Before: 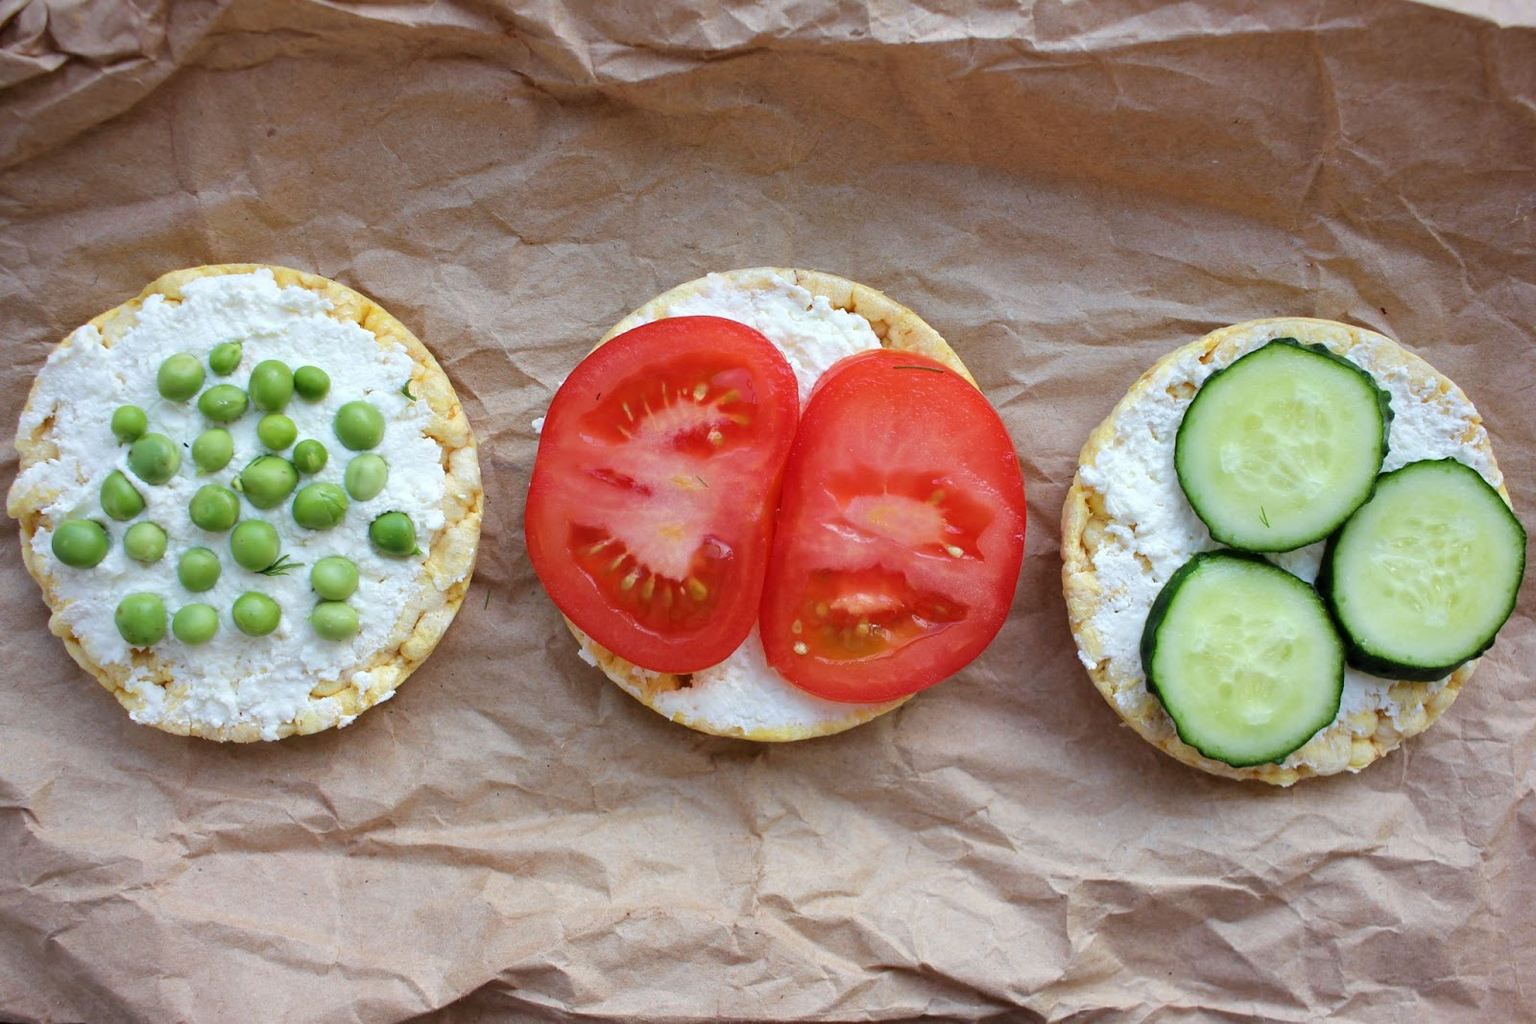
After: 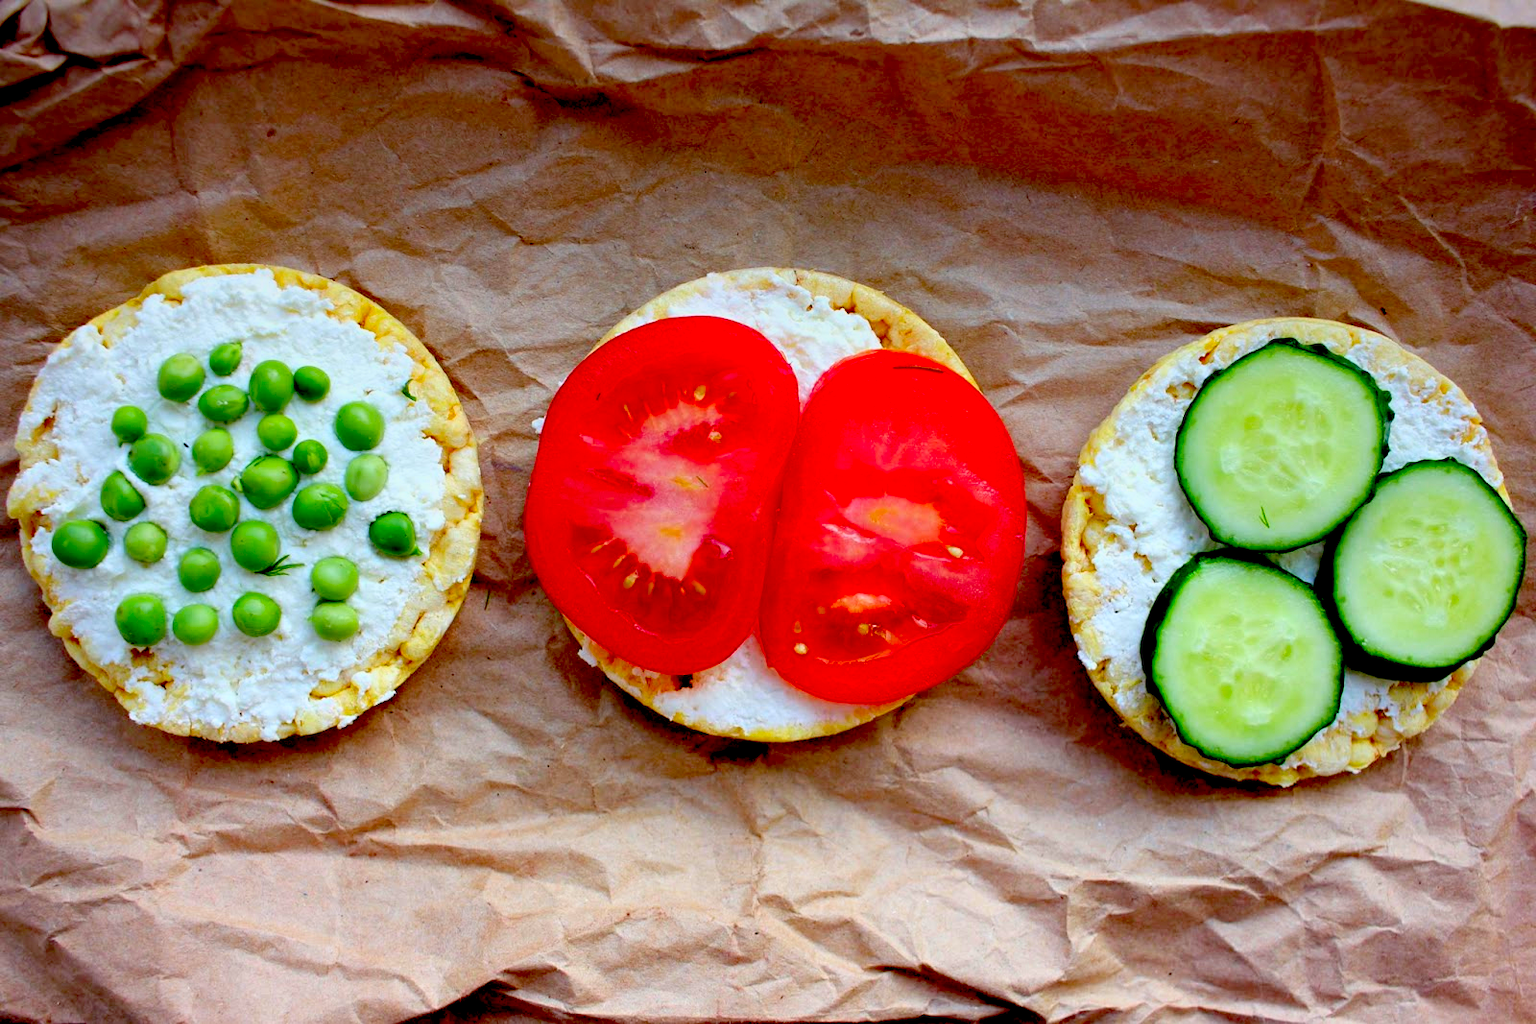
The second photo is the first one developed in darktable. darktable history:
contrast brightness saturation: saturation 0.5
base curve: curves: ch0 [(0, 0) (0.666, 0.806) (1, 1)]
exposure: black level correction 0.056, compensate highlight preservation false
graduated density: on, module defaults
